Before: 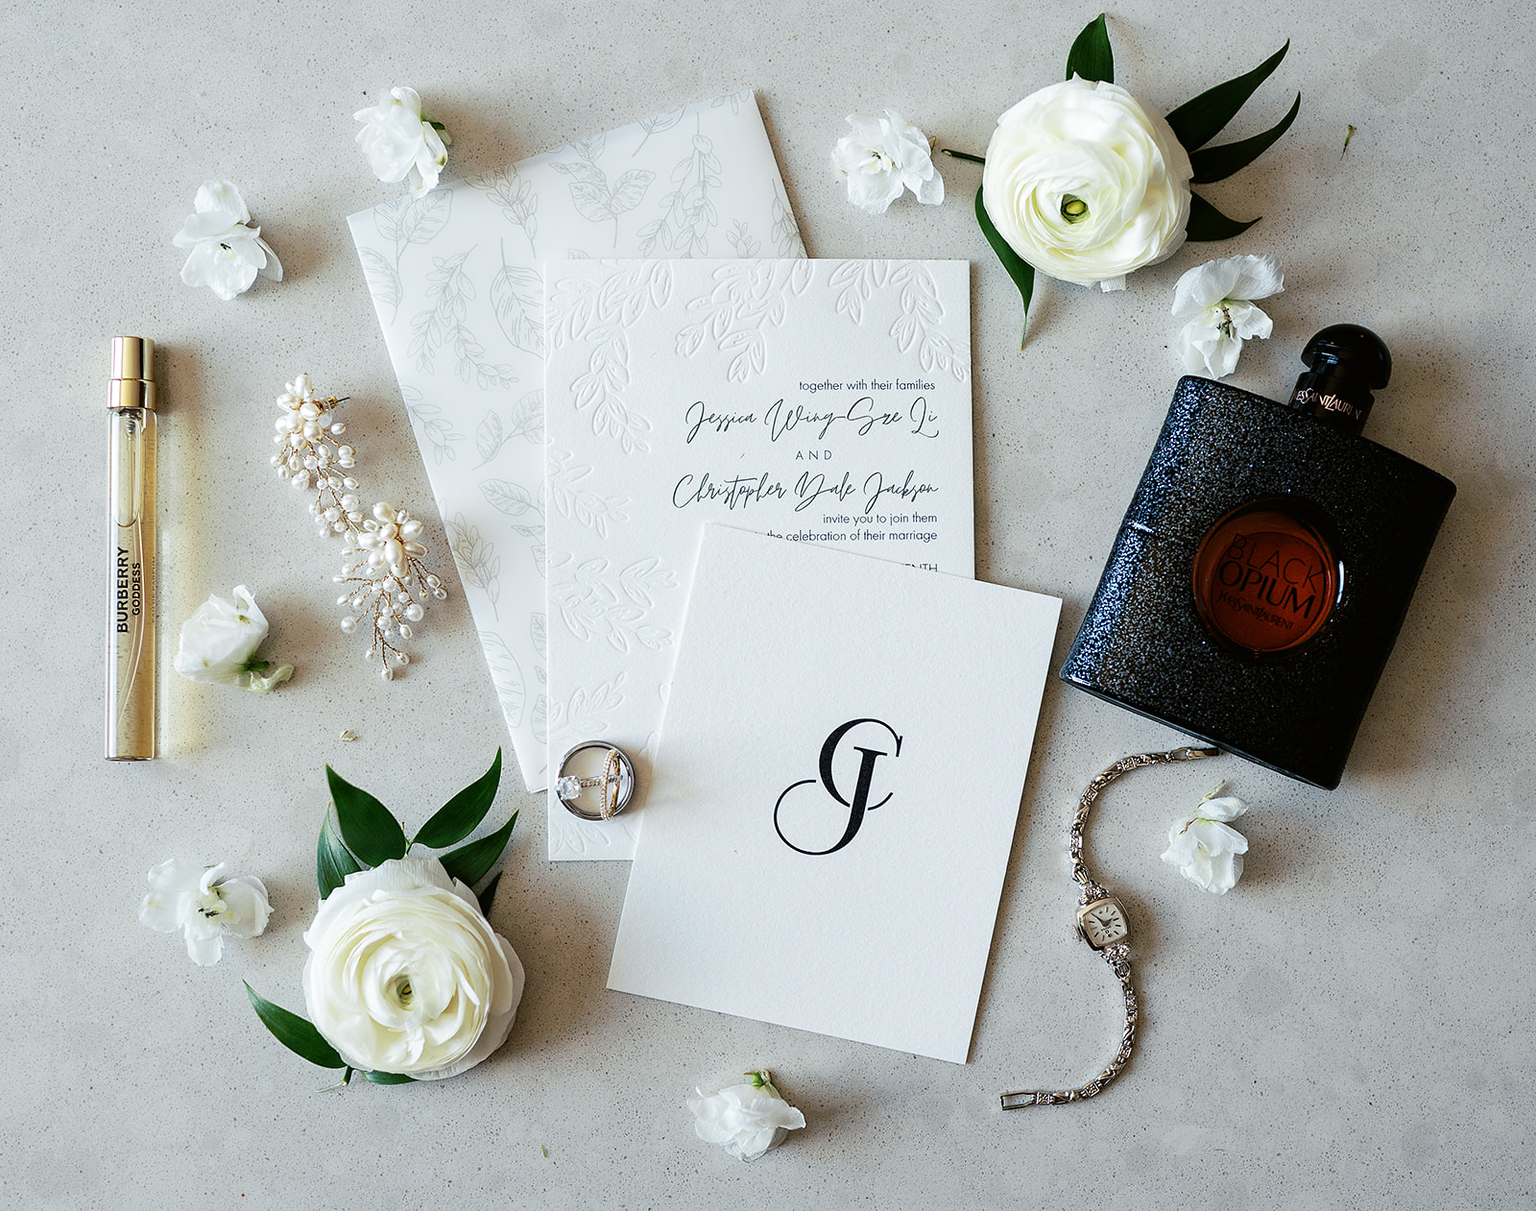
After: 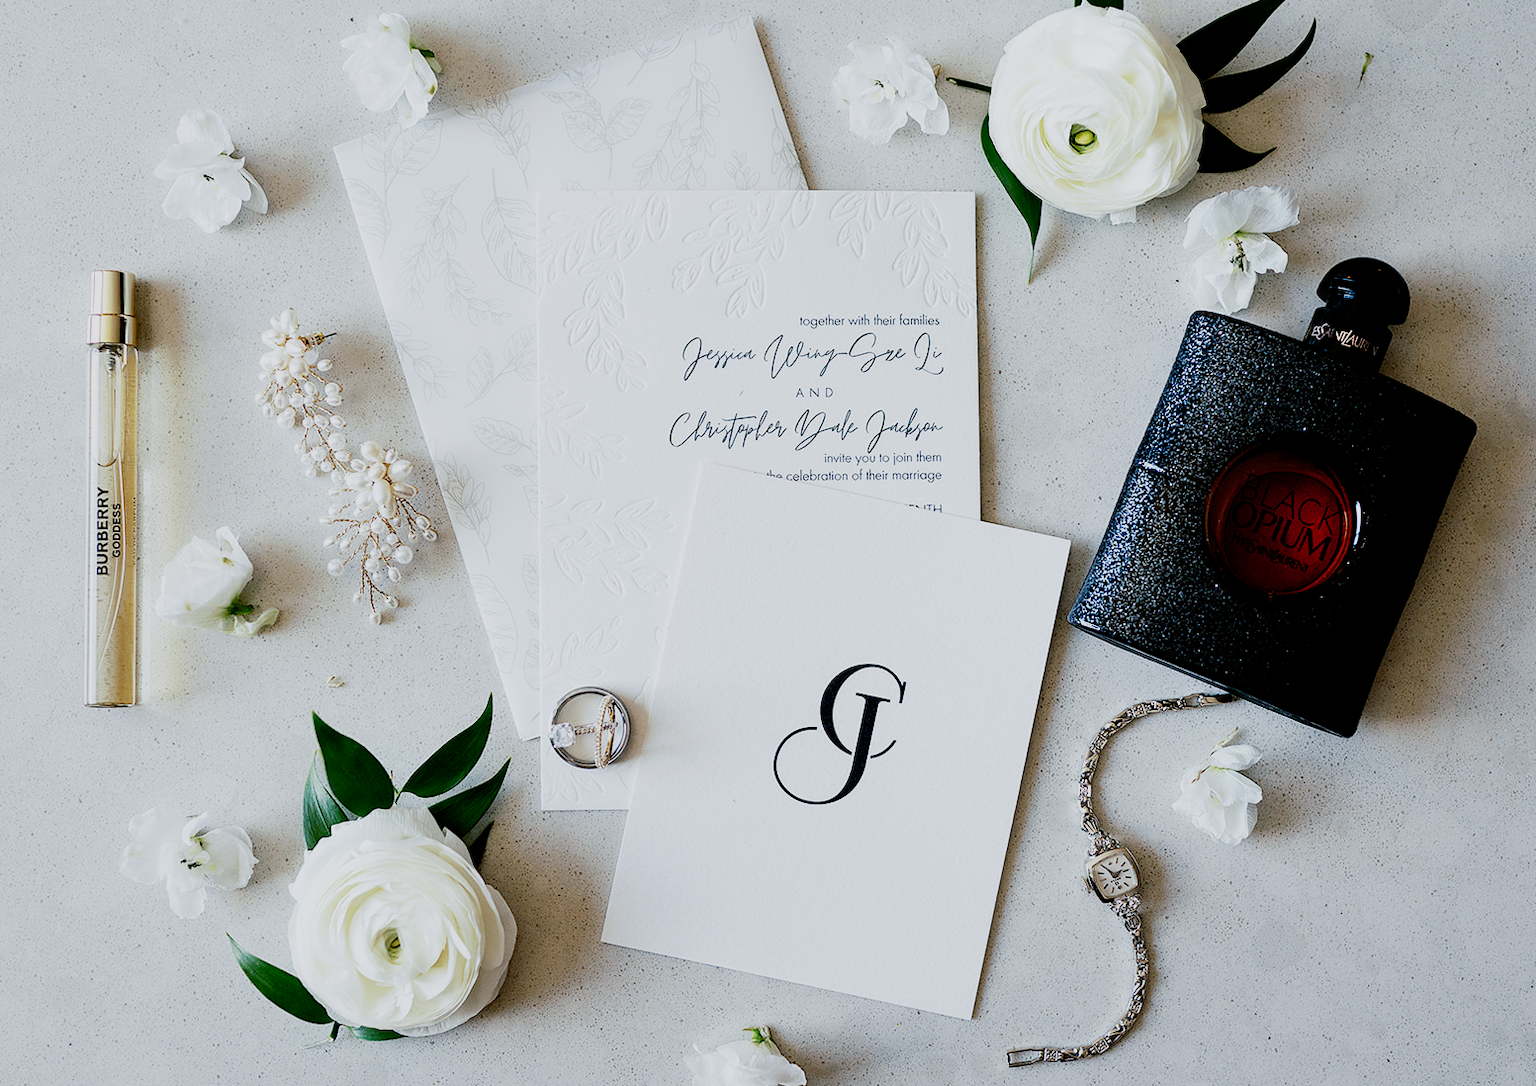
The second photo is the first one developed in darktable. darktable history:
contrast equalizer: octaves 7, y [[0.6 ×6], [0.55 ×6], [0 ×6], [0 ×6], [0 ×6]], mix -0.3
crop: left 1.507%, top 6.147%, right 1.379%, bottom 6.637%
shadows and highlights: shadows 37.27, highlights -28.18, soften with gaussian
white balance: red 0.974, blue 1.044
exposure: exposure 1 EV, compensate highlight preservation false
filmic rgb: middle gray luminance 29%, black relative exposure -10.3 EV, white relative exposure 5.5 EV, threshold 6 EV, target black luminance 0%, hardness 3.95, latitude 2.04%, contrast 1.132, highlights saturation mix 5%, shadows ↔ highlights balance 15.11%, preserve chrominance no, color science v3 (2019), use custom middle-gray values true, iterations of high-quality reconstruction 0, enable highlight reconstruction true
